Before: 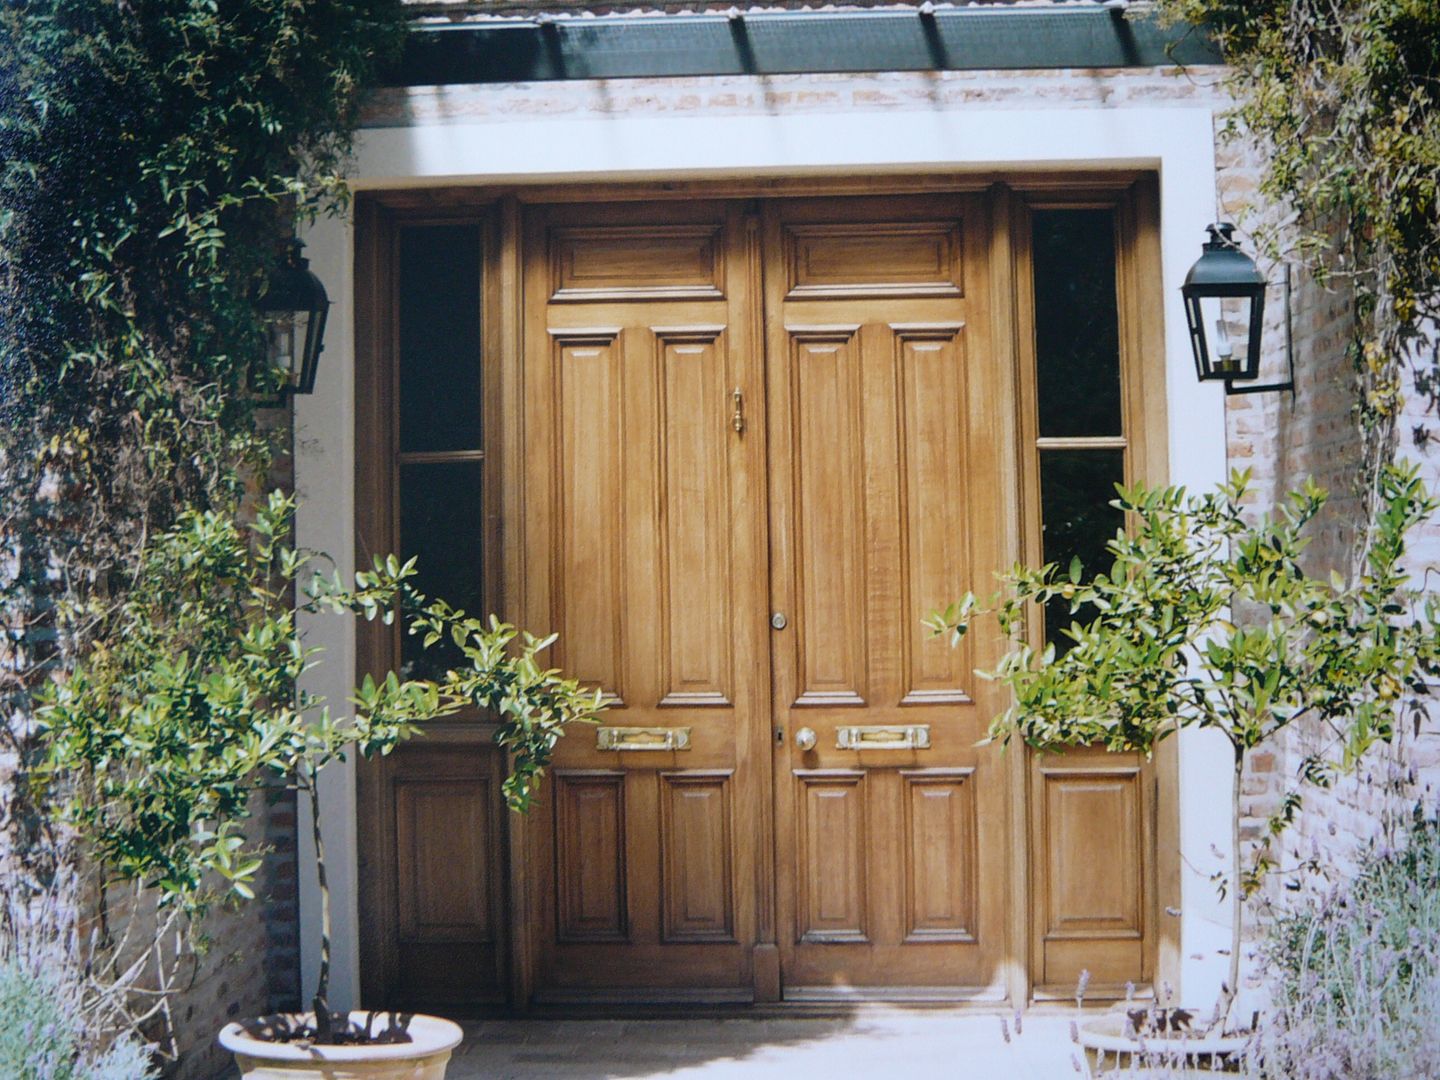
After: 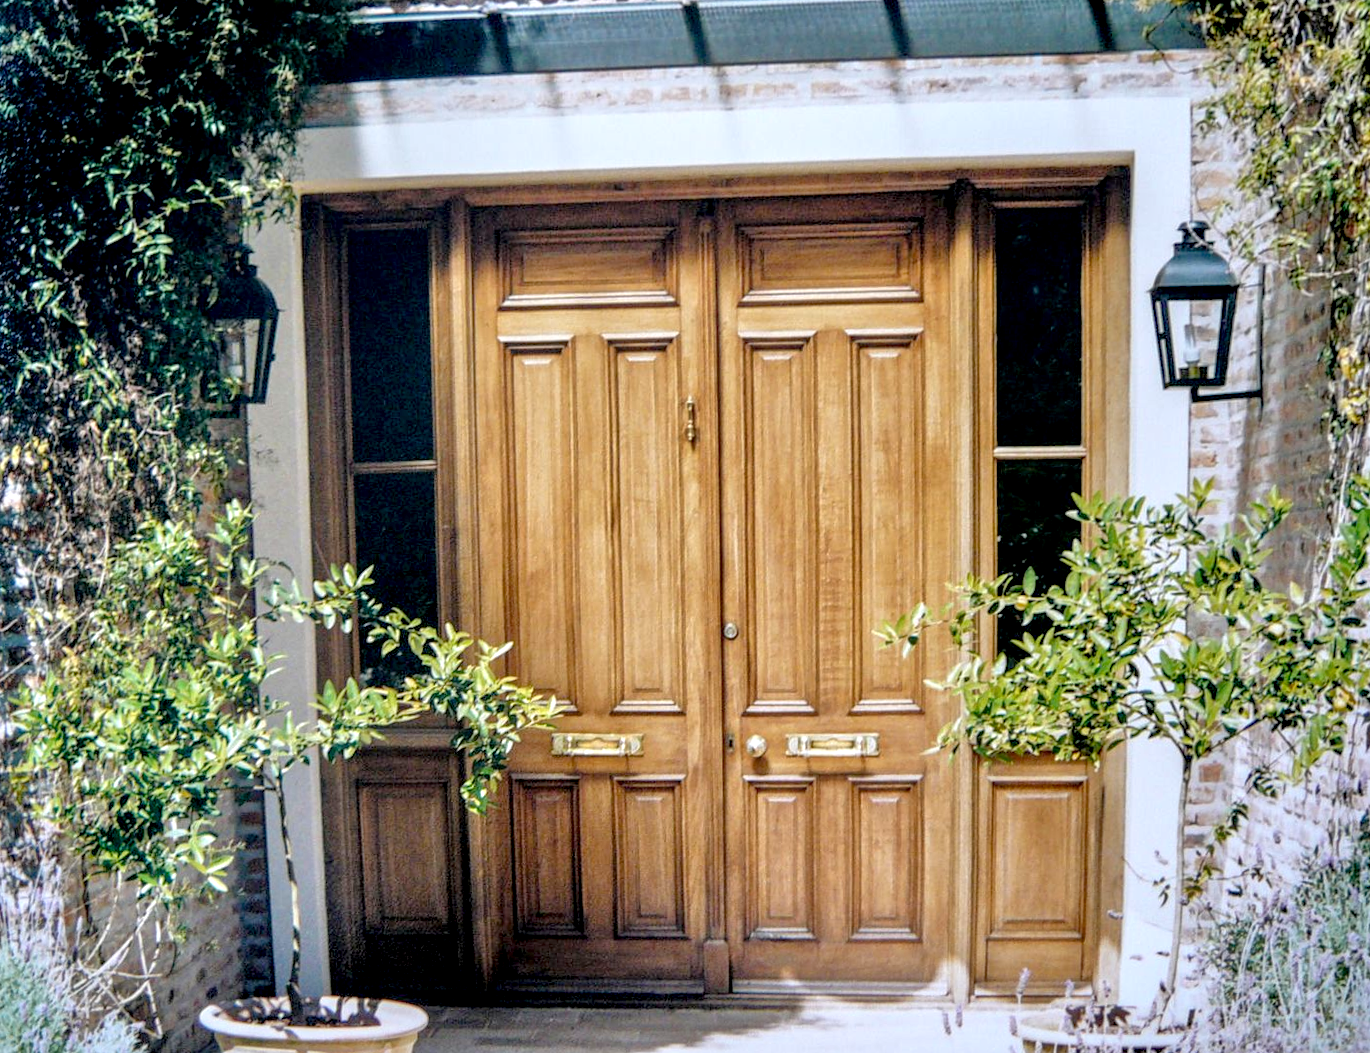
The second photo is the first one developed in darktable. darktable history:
exposure: black level correction 0.01, exposure 0.011 EV, compensate highlight preservation false
local contrast: detail 150%
tone equalizer: -7 EV 0.15 EV, -6 EV 0.6 EV, -5 EV 1.15 EV, -4 EV 1.33 EV, -3 EV 1.15 EV, -2 EV 0.6 EV, -1 EV 0.15 EV, mask exposure compensation -0.5 EV
rotate and perspective: rotation 0.074°, lens shift (vertical) 0.096, lens shift (horizontal) -0.041, crop left 0.043, crop right 0.952, crop top 0.024, crop bottom 0.979
